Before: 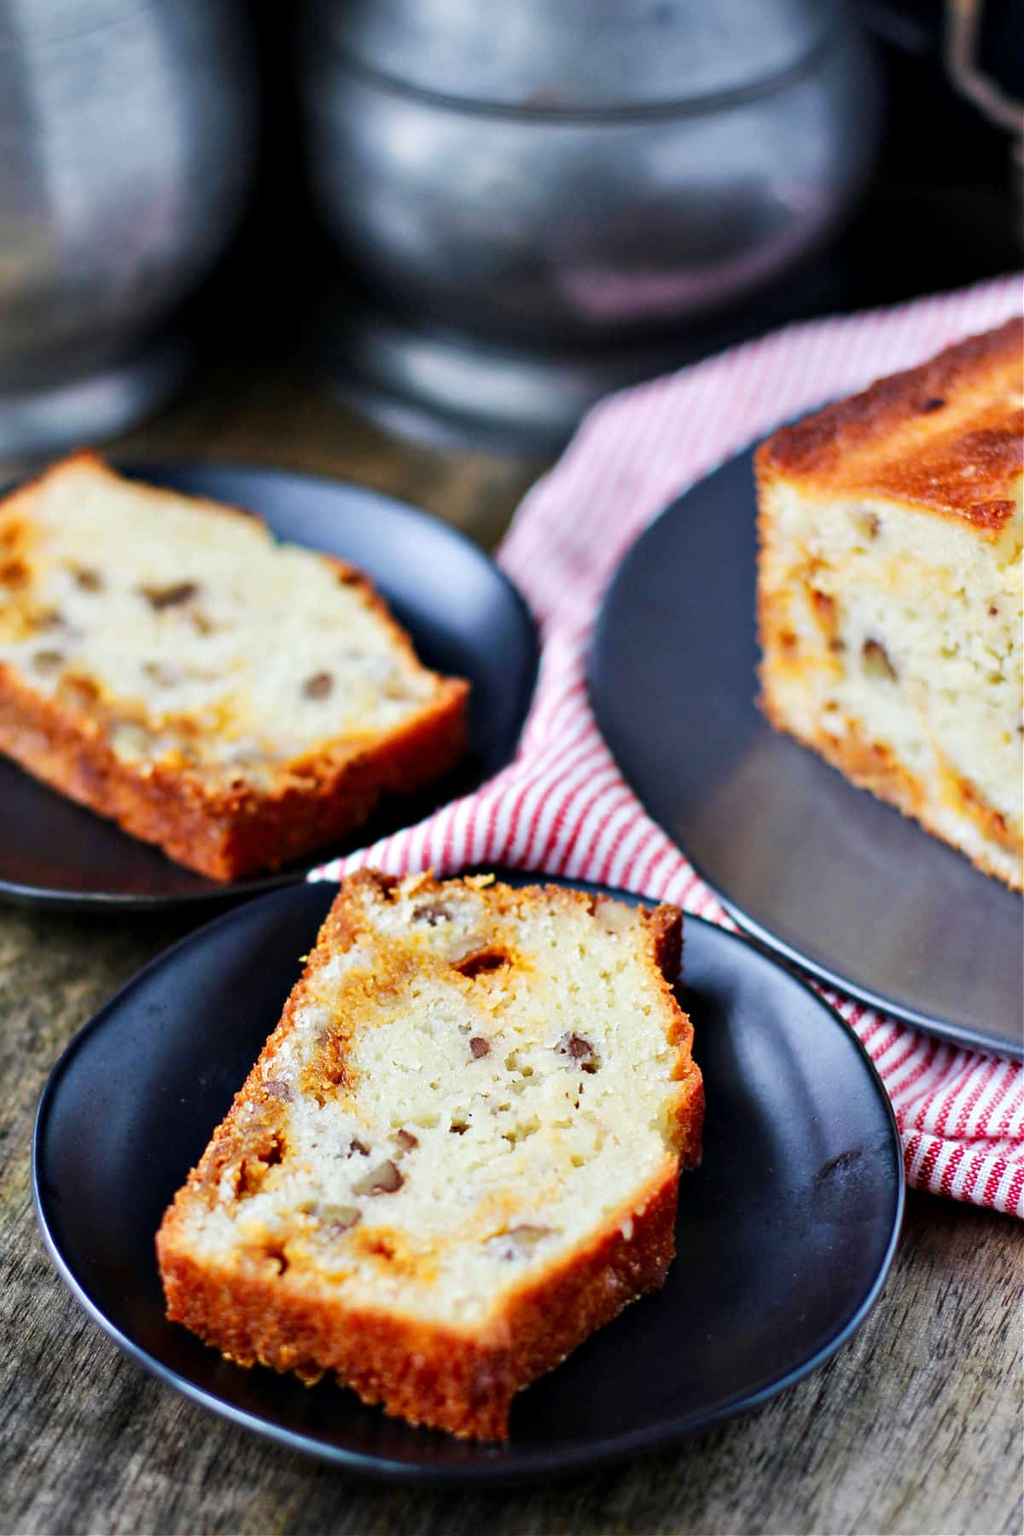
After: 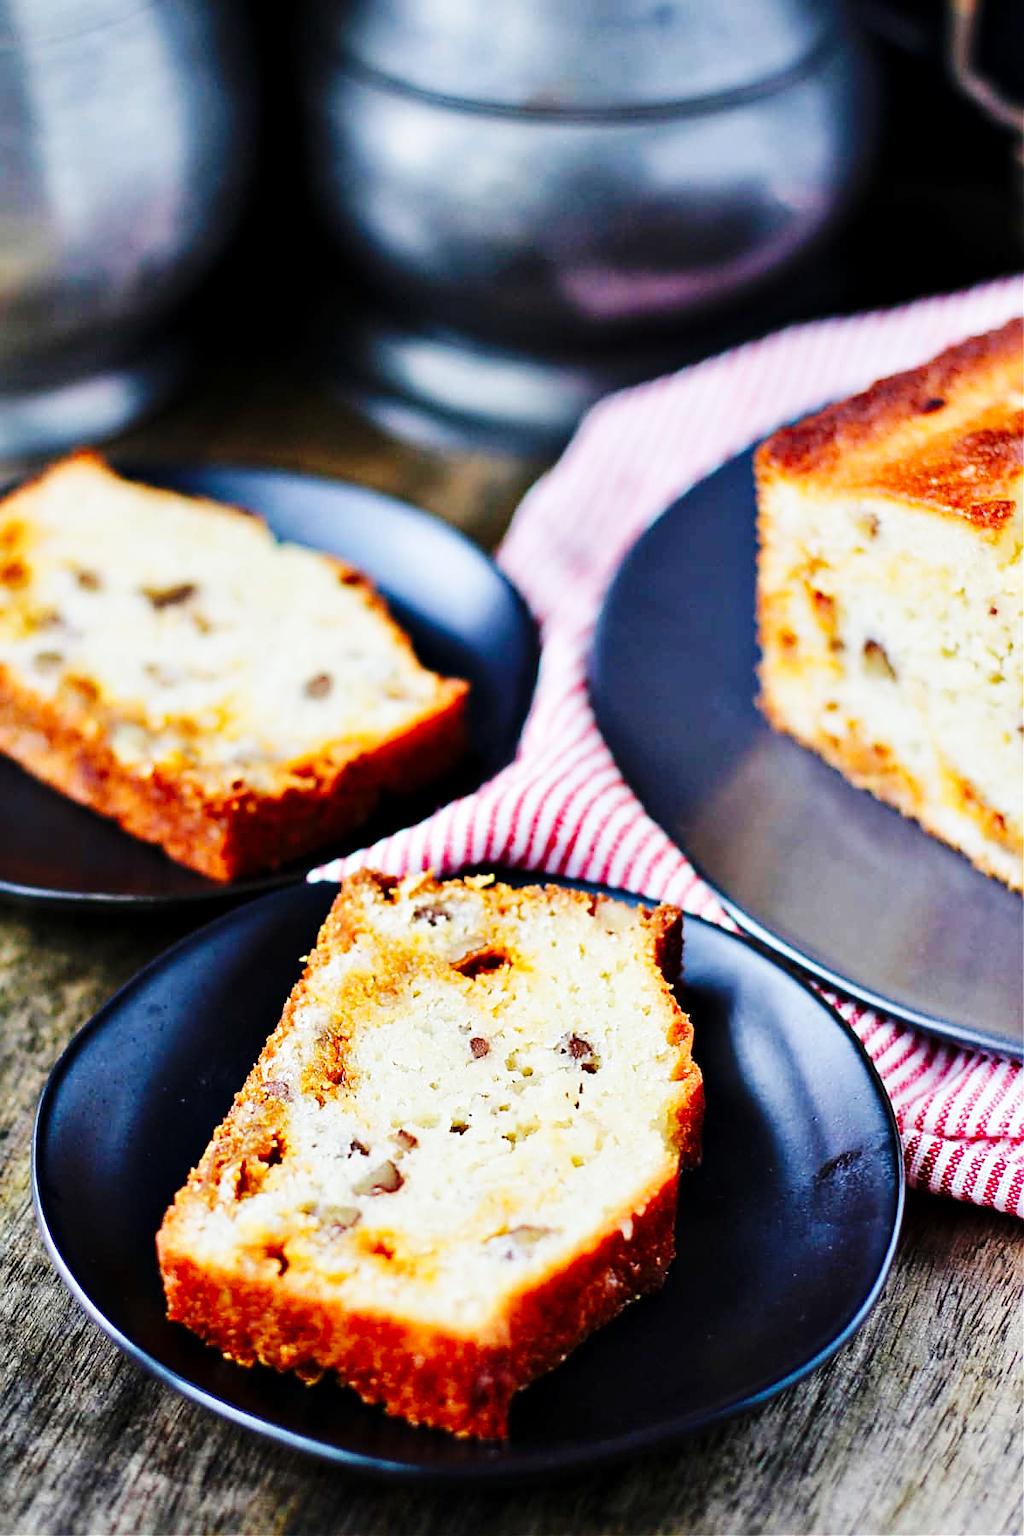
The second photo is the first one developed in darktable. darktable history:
sharpen: on, module defaults
base curve: curves: ch0 [(0, 0) (0.036, 0.025) (0.121, 0.166) (0.206, 0.329) (0.605, 0.79) (1, 1)], preserve colors none
